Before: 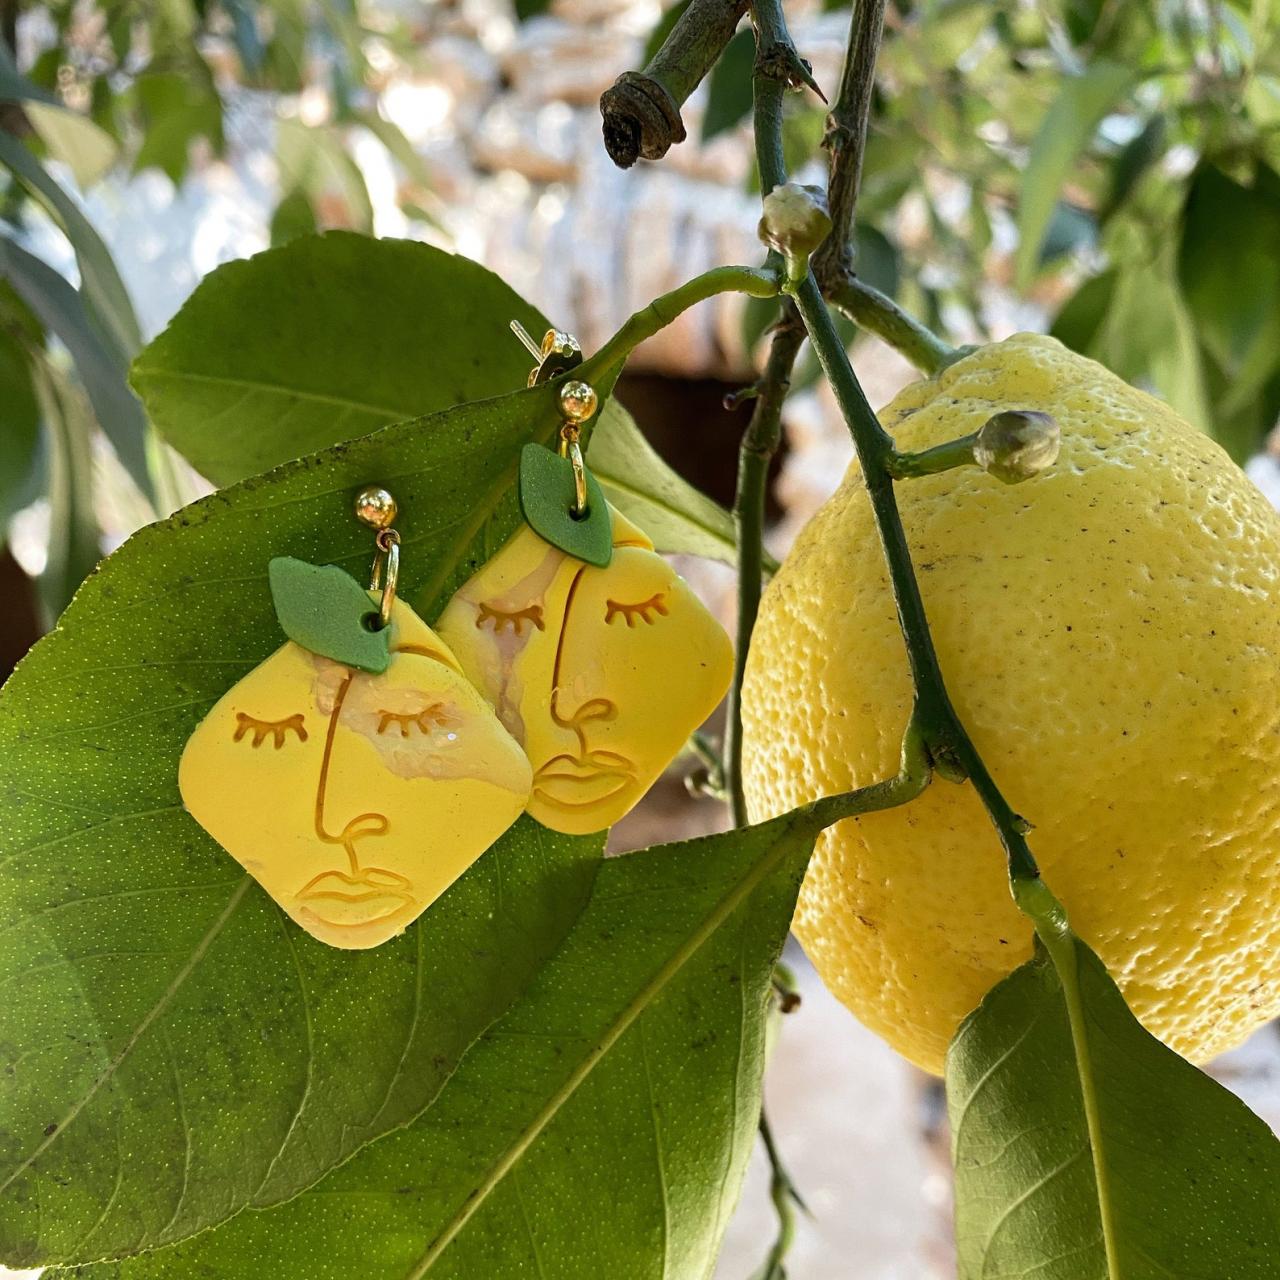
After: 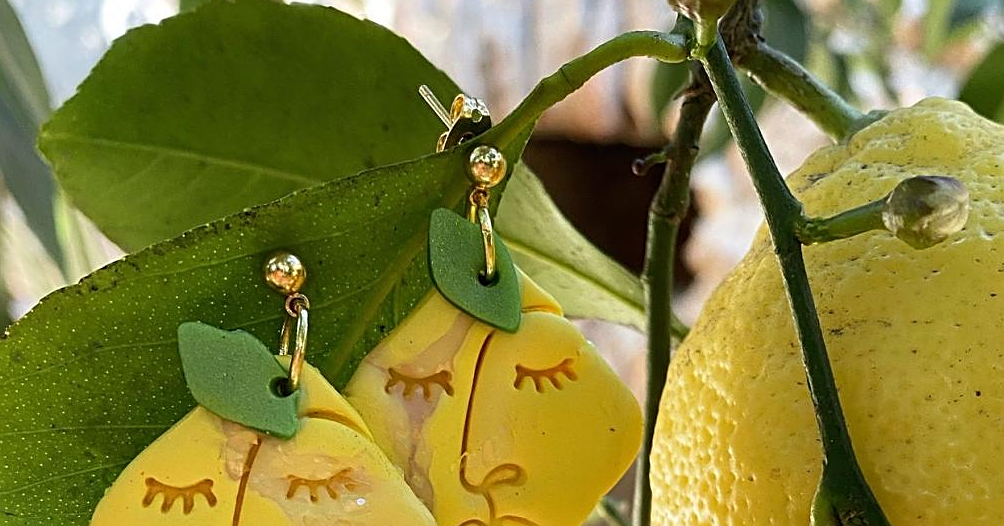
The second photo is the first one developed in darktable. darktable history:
crop: left 7.175%, top 18.375%, right 14.374%, bottom 40.472%
sharpen: amount 0.491
